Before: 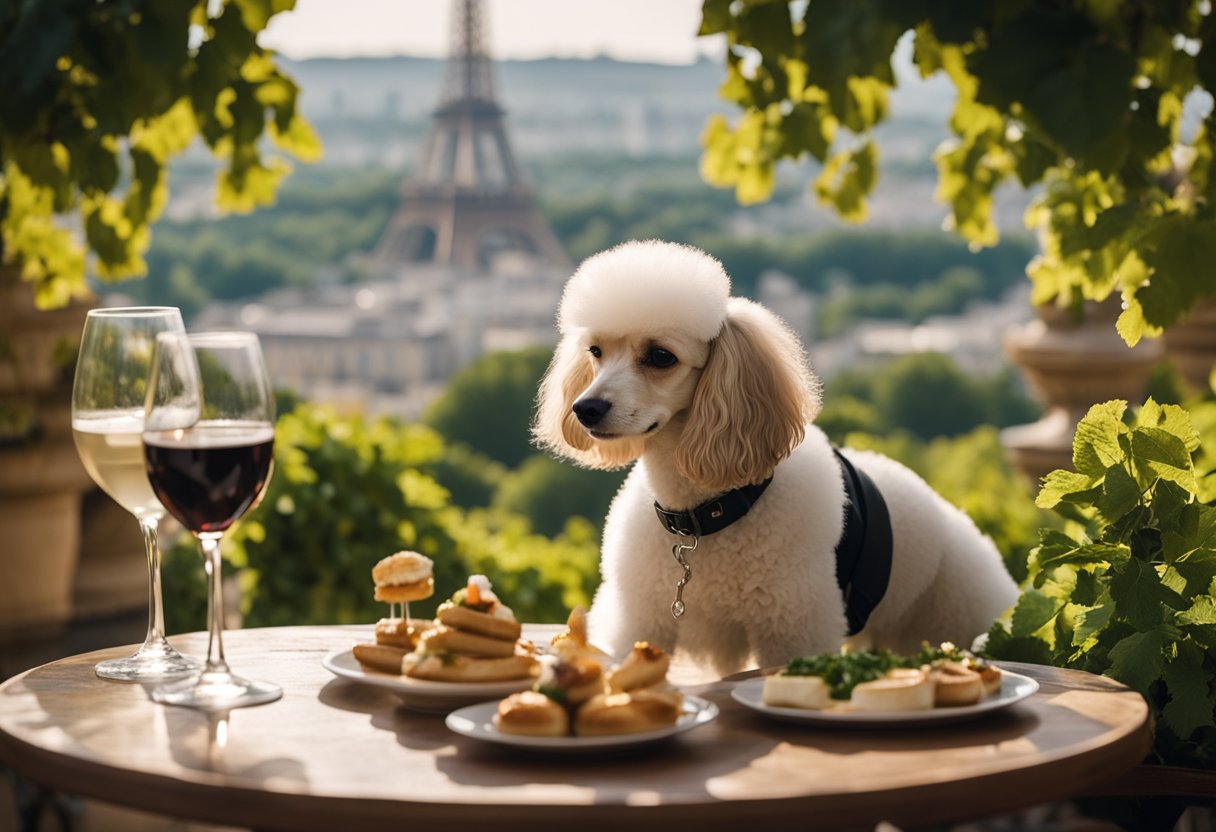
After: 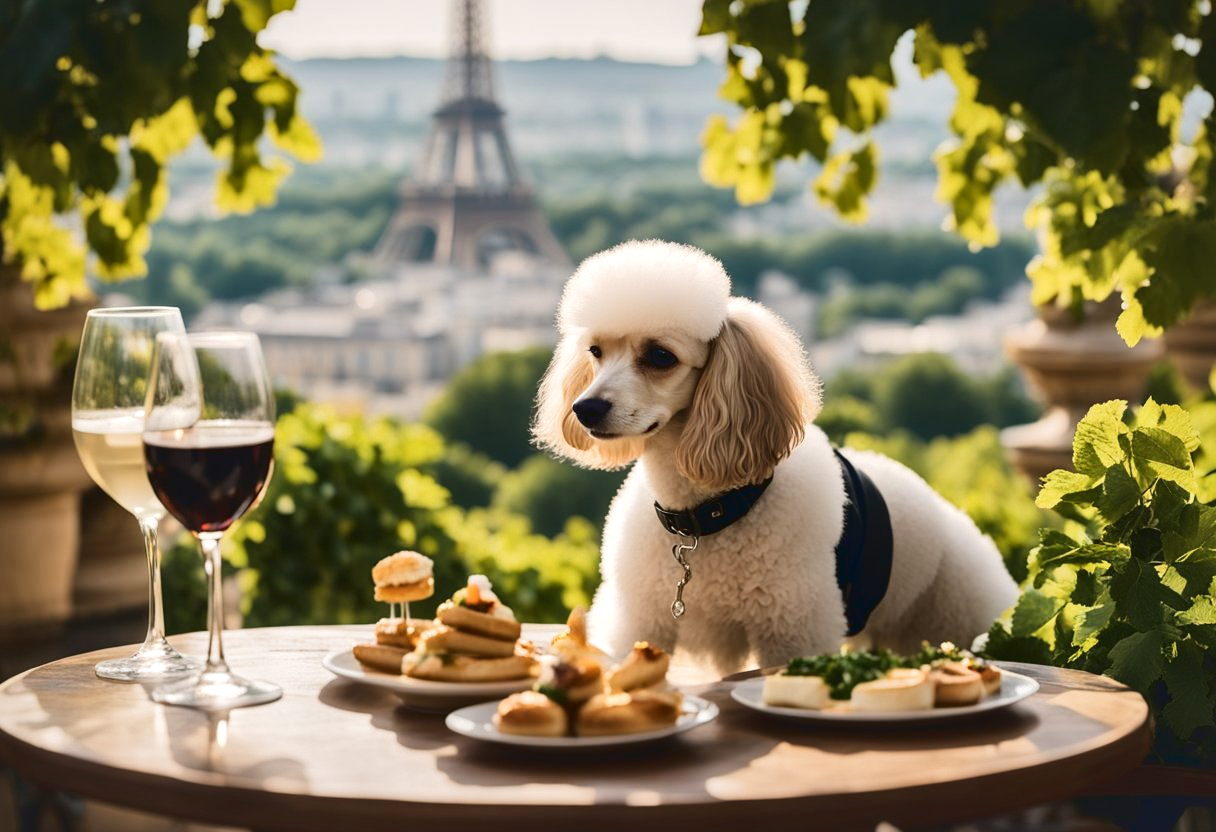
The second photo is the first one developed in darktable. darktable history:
local contrast: mode bilateral grid, contrast 24, coarseness 61, detail 152%, midtone range 0.2
base curve: curves: ch0 [(0, 0) (0.235, 0.266) (0.503, 0.496) (0.786, 0.72) (1, 1)]
tone curve: curves: ch0 [(0, 0.087) (0.175, 0.178) (0.466, 0.498) (0.715, 0.764) (1, 0.961)]; ch1 [(0, 0) (0.437, 0.398) (0.476, 0.466) (0.505, 0.505) (0.534, 0.544) (0.612, 0.605) (0.641, 0.643) (1, 1)]; ch2 [(0, 0) (0.359, 0.379) (0.427, 0.453) (0.489, 0.495) (0.531, 0.534) (0.579, 0.579) (1, 1)], color space Lab, linked channels, preserve colors none
